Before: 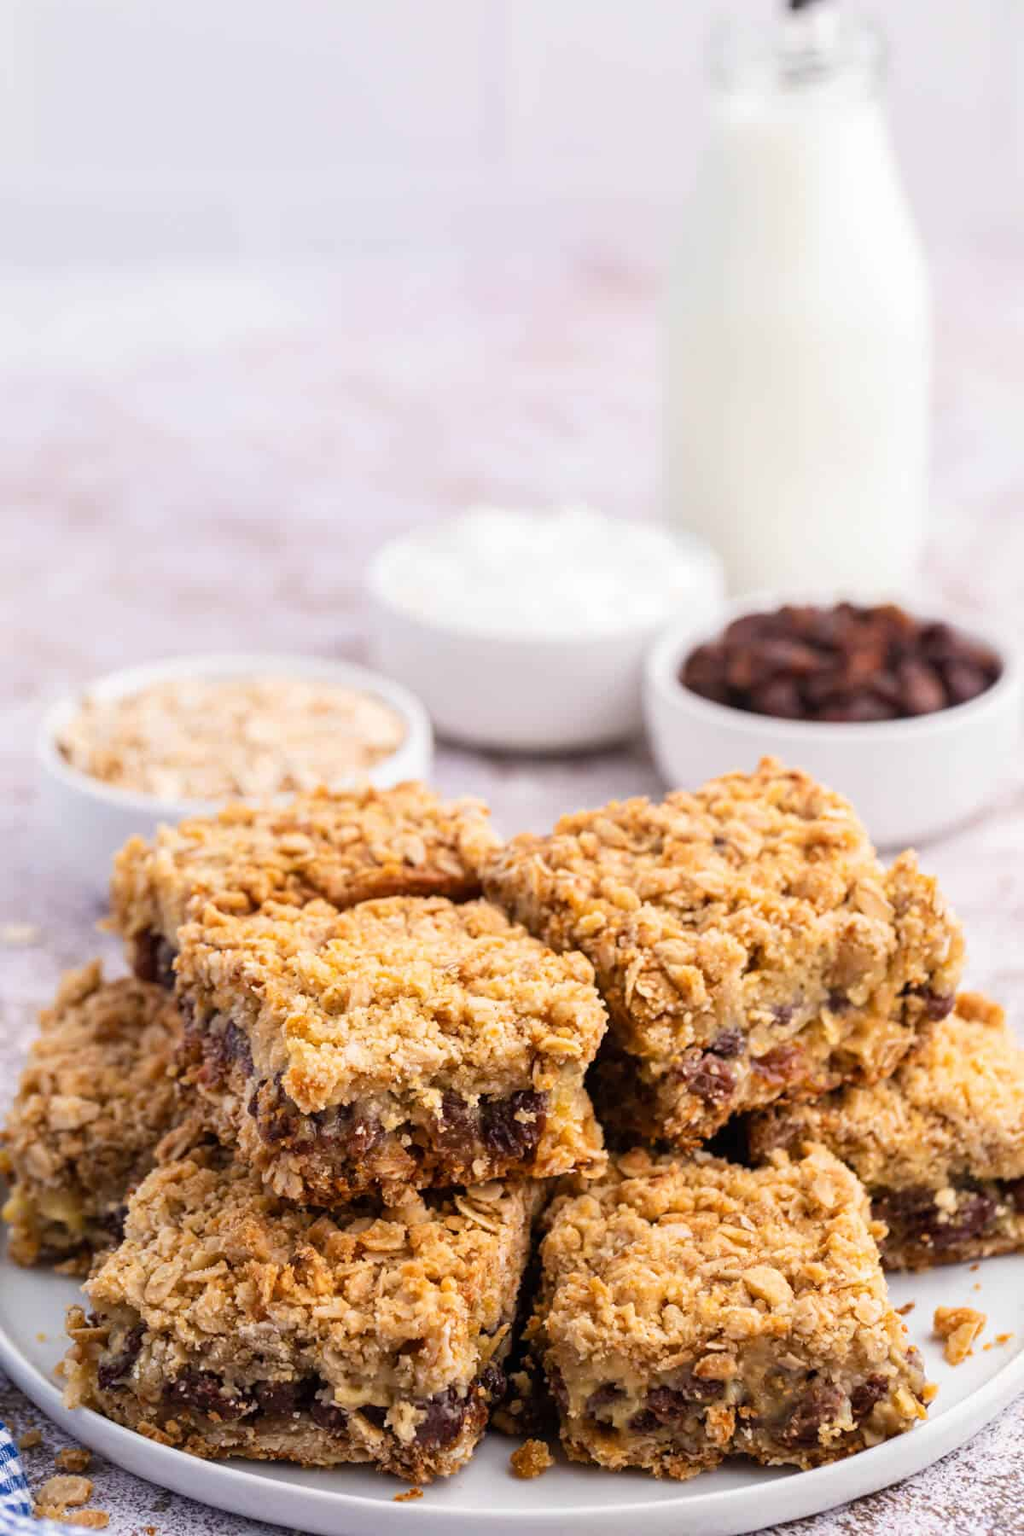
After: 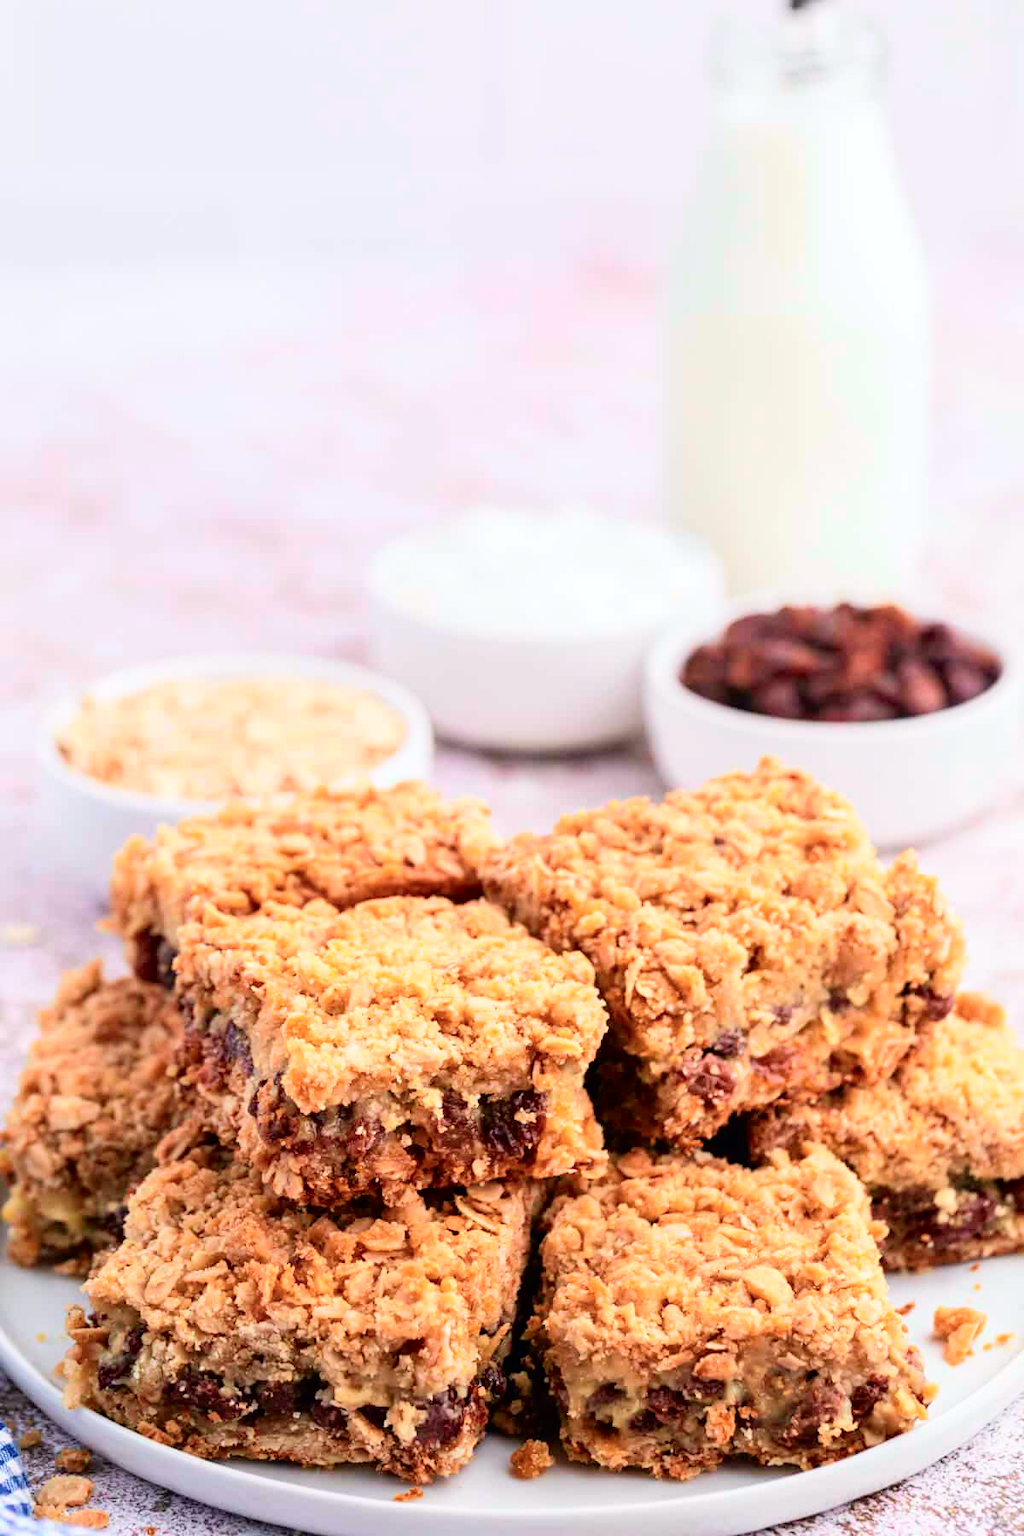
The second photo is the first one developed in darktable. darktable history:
tone curve: curves: ch0 [(0, 0) (0.051, 0.027) (0.096, 0.071) (0.219, 0.248) (0.428, 0.52) (0.596, 0.713) (0.727, 0.823) (0.859, 0.924) (1, 1)]; ch1 [(0, 0) (0.1, 0.038) (0.318, 0.221) (0.413, 0.325) (0.454, 0.41) (0.493, 0.478) (0.503, 0.501) (0.516, 0.515) (0.548, 0.575) (0.561, 0.596) (0.594, 0.647) (0.666, 0.701) (1, 1)]; ch2 [(0, 0) (0.453, 0.44) (0.479, 0.476) (0.504, 0.5) (0.52, 0.526) (0.557, 0.585) (0.583, 0.608) (0.824, 0.815) (1, 1)], color space Lab, independent channels, preserve colors none
